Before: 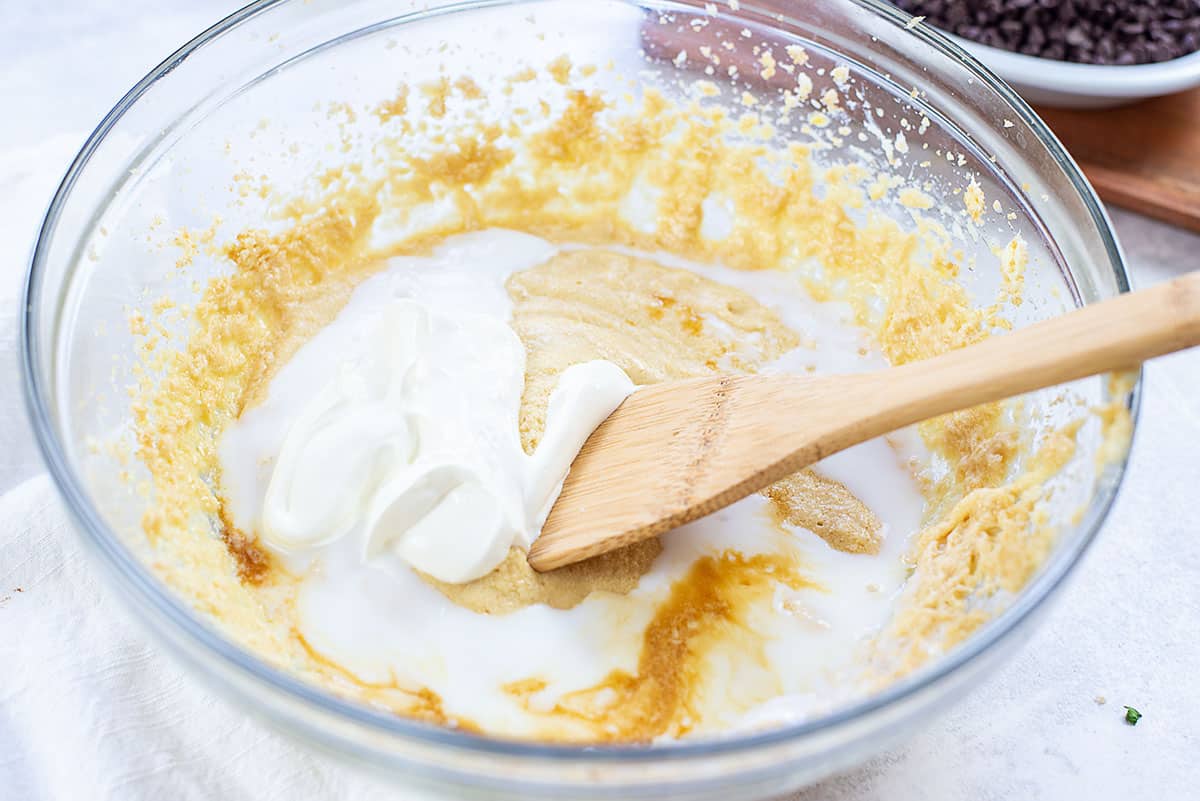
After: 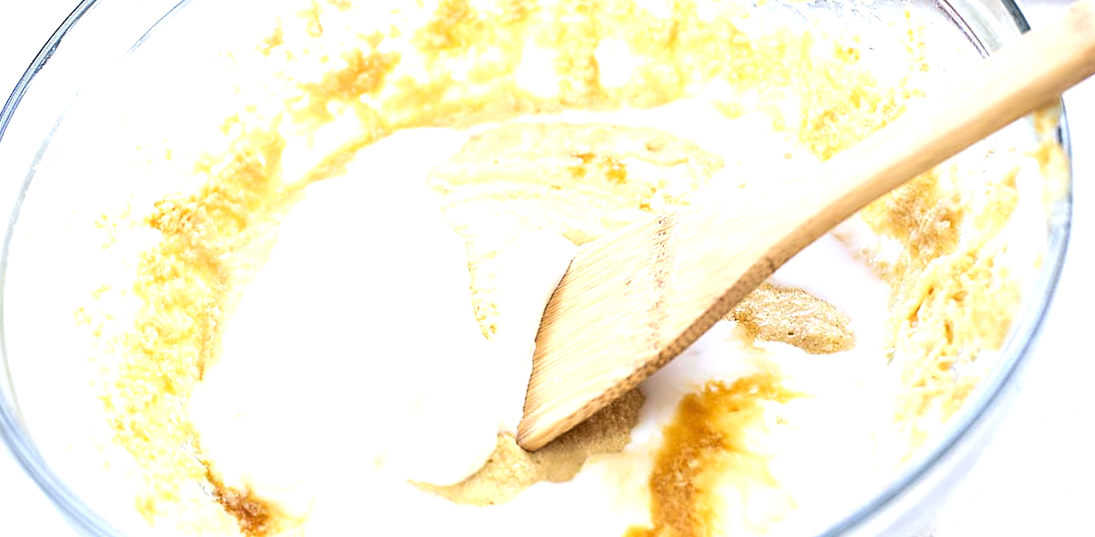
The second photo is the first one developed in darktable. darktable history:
rotate and perspective: rotation -14.8°, crop left 0.1, crop right 0.903, crop top 0.25, crop bottom 0.748
tone equalizer: -8 EV -0.75 EV, -7 EV -0.7 EV, -6 EV -0.6 EV, -5 EV -0.4 EV, -3 EV 0.4 EV, -2 EV 0.6 EV, -1 EV 0.7 EV, +0 EV 0.75 EV, edges refinement/feathering 500, mask exposure compensation -1.57 EV, preserve details no
